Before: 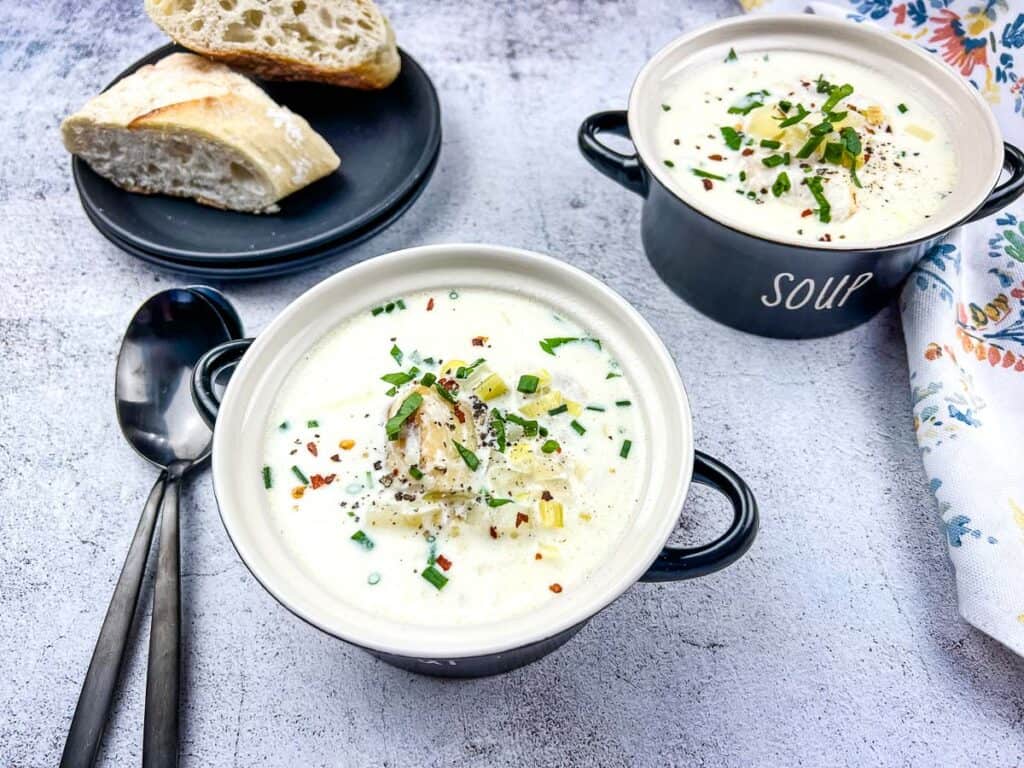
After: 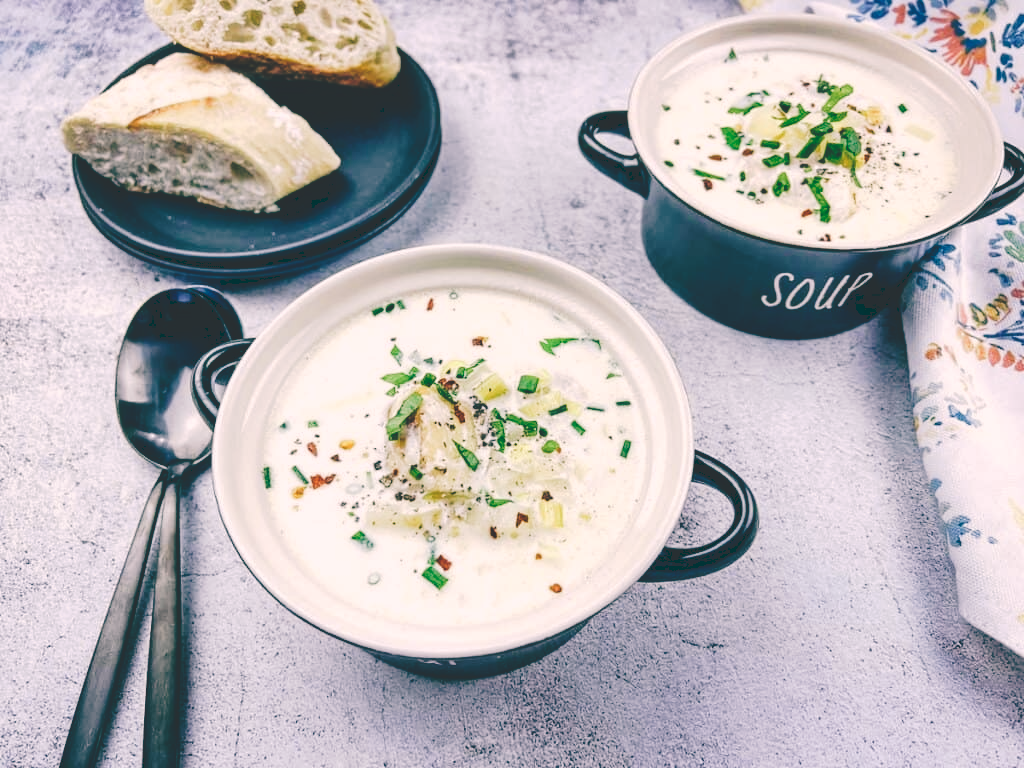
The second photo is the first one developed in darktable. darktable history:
tone curve: curves: ch0 [(0, 0) (0.003, 0.177) (0.011, 0.177) (0.025, 0.176) (0.044, 0.178) (0.069, 0.186) (0.1, 0.194) (0.136, 0.203) (0.177, 0.223) (0.224, 0.255) (0.277, 0.305) (0.335, 0.383) (0.399, 0.467) (0.468, 0.546) (0.543, 0.616) (0.623, 0.694) (0.709, 0.764) (0.801, 0.834) (0.898, 0.901) (1, 1)], preserve colors none
color look up table: target L [96.76, 92.9, 92.21, 92.69, 88.76, 81.3, 73.08, 66.41, 48.59, 27.17, 24.13, 201.21, 80.84, 82.27, 73.2, 63.57, 57.29, 58.88, 55.1, 60.72, 50.63, 43.34, 30.58, 28.85, 12.53, 5.687, 86.22, 77.73, 70.37, 72.82, 56.45, 58.86, 64.78, 55.16, 45.77, 44.4, 33.25, 33.86, 31.95, 15.79, 15.08, 4.566, 81.85, 69.54, 78.43, 67.85, 50.71, 52.44, 24.74], target a [-9.43, -6.361, -14.14, -20.18, -25.28, -12.28, -10.47, -50.71, -40.19, -25.62, -27.25, 0, 19.98, 11.32, 23.71, 26.9, 39.96, 7.647, 61.12, 1.3, 47.33, 66.33, 0.345, 28.34, 3.42, -16.35, 18.24, 36.96, 21.17, 38.63, 16.75, 72.49, 65.08, 56.61, 39.46, 28.27, 12.77, 50.63, 33.46, -27.23, 17.04, -10.5, -9.88, 0.849, -20.15, -2.01, -2.461, -19.37, -1.79], target b [37.94, 14.33, 4.007, 19.2, 30.55, 23.27, 61.31, 41.48, 22.32, 15.86, -2.399, -0.001, 27.7, 61.87, 13.45, 55.61, 21.7, 5.072, 39.34, 34.17, 50.36, 17.64, 0.111, 26.53, 4.292, -13.06, -3.871, -18.22, -31.54, 3.387, -17.81, -18.77, -36.76, -9.894, -31.94, -73.02, -53.44, -58.76, -8.608, -8.153, -40.68, -27.12, -12.6, -17.4, 0.618, -2.205, -52.14, -26.88, -30.39], num patches 49
